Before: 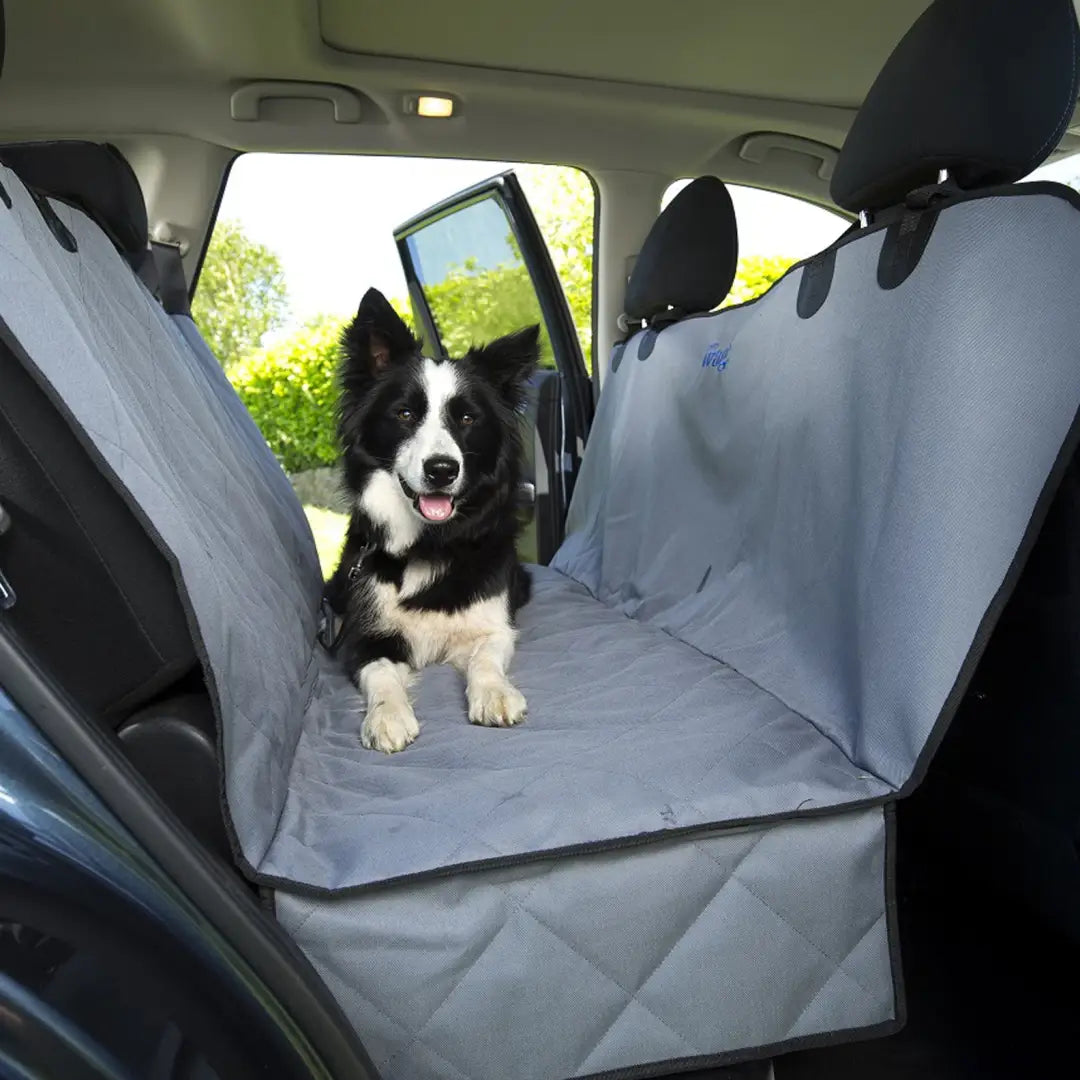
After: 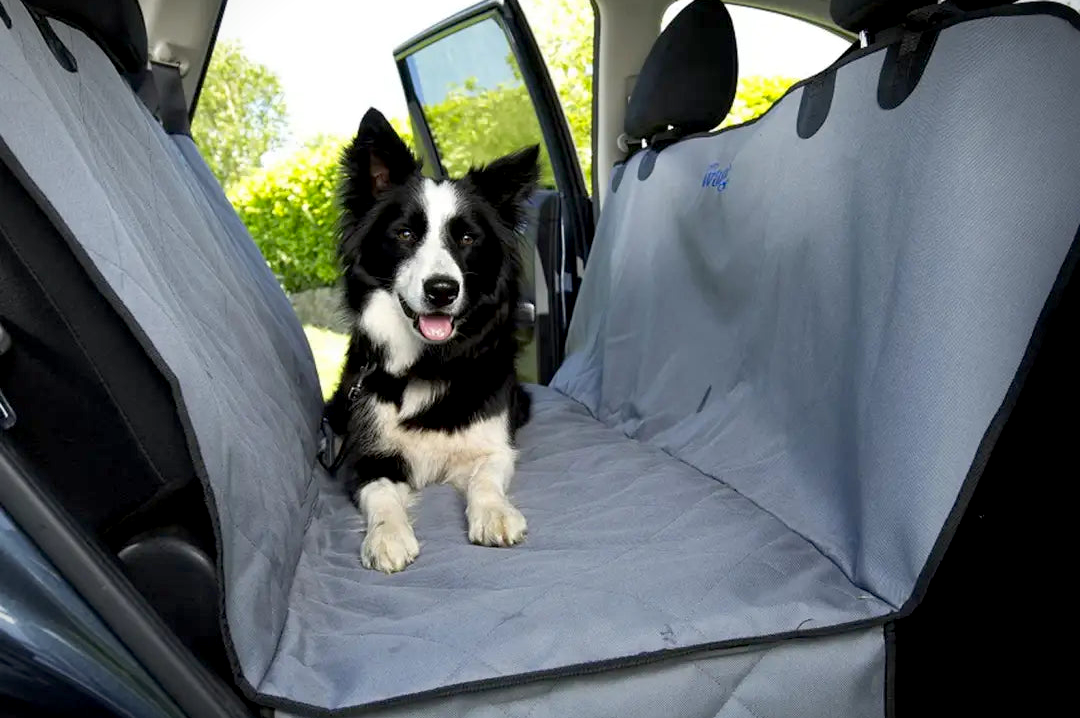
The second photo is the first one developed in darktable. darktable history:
crop: top 16.727%, bottom 16.727%
vignetting: fall-off radius 60.65%
exposure: black level correction 0.009, compensate highlight preservation false
